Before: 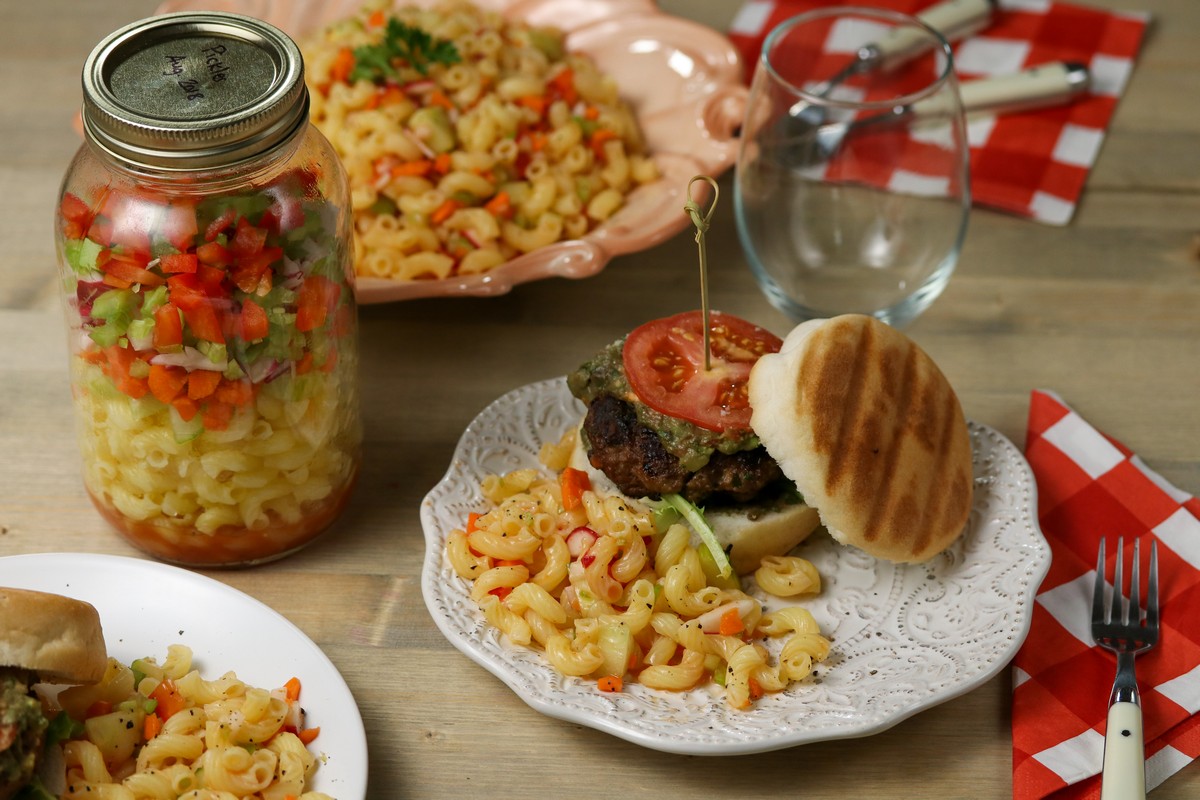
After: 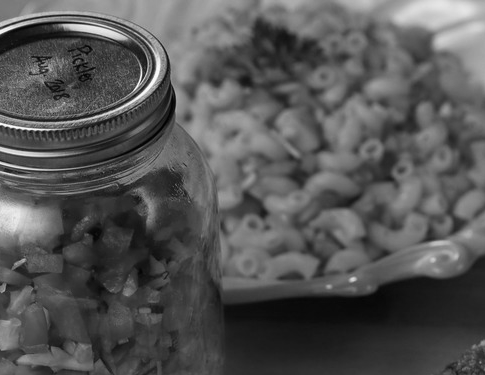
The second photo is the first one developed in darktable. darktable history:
crop and rotate: left 11.207%, top 0.056%, right 48.299%, bottom 52.953%
color calibration: output gray [0.253, 0.26, 0.487, 0], illuminant as shot in camera, x 0.358, y 0.373, temperature 4628.91 K
